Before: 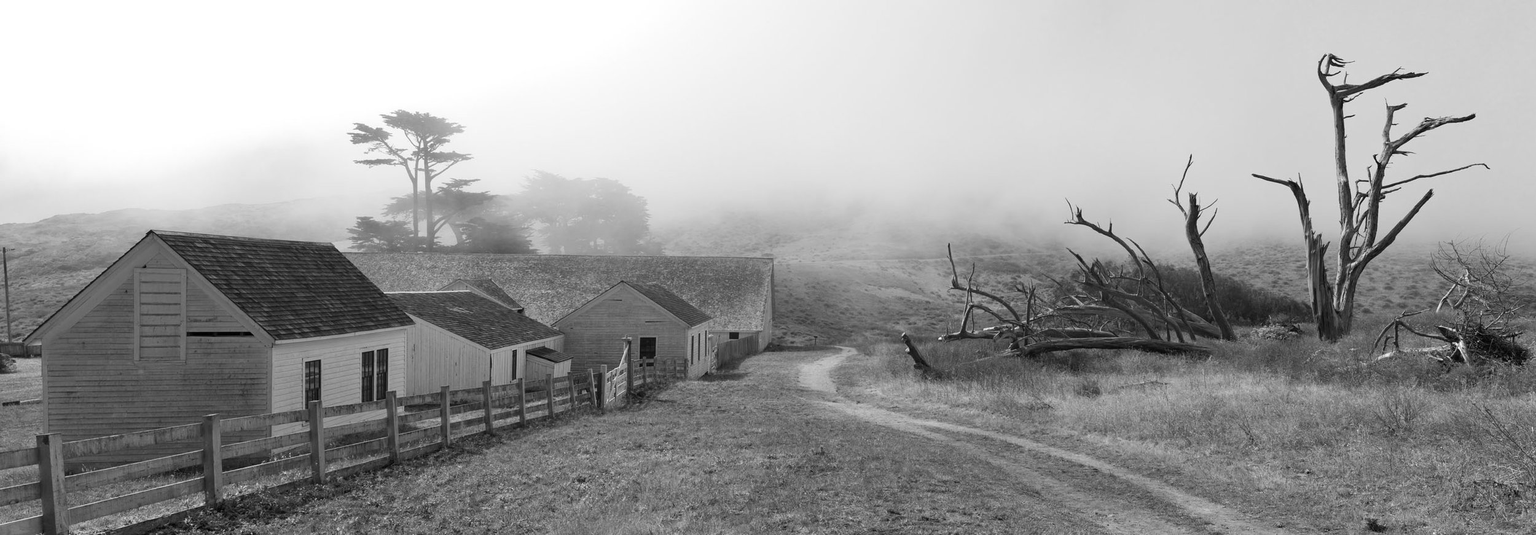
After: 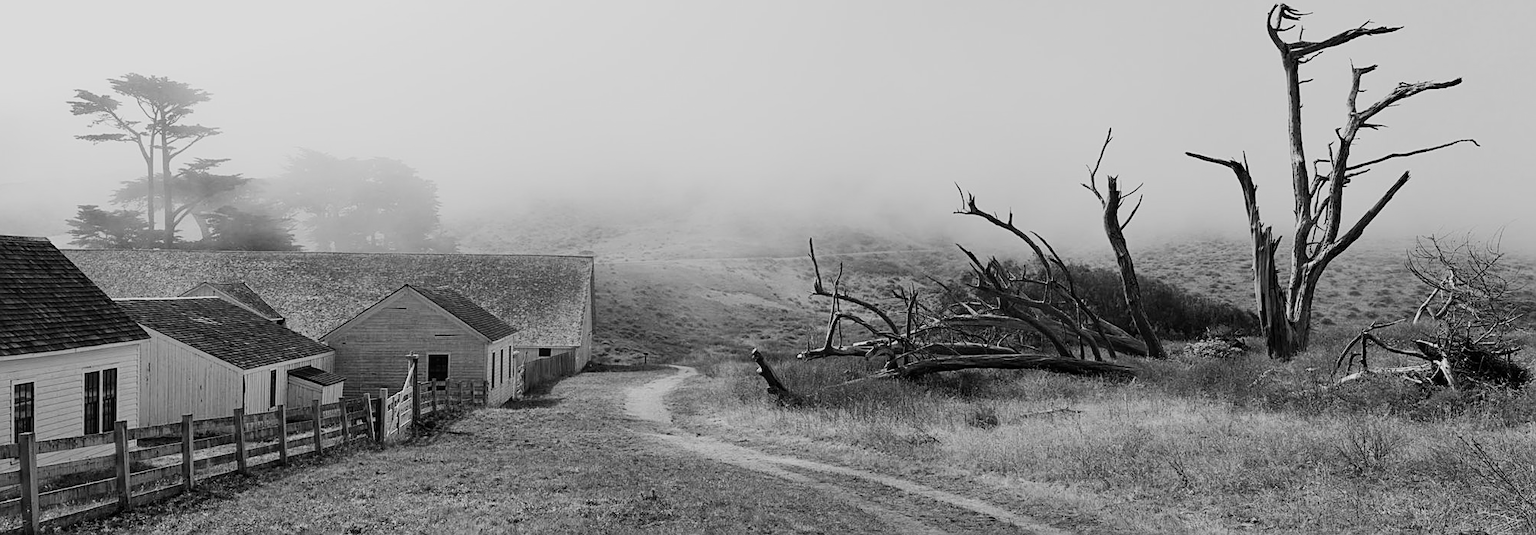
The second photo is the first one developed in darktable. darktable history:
sharpen: on, module defaults
crop: left 19.159%, top 9.58%, bottom 9.58%
sigmoid: skew -0.2, preserve hue 0%, red attenuation 0.1, red rotation 0.035, green attenuation 0.1, green rotation -0.017, blue attenuation 0.15, blue rotation -0.052, base primaries Rec2020
